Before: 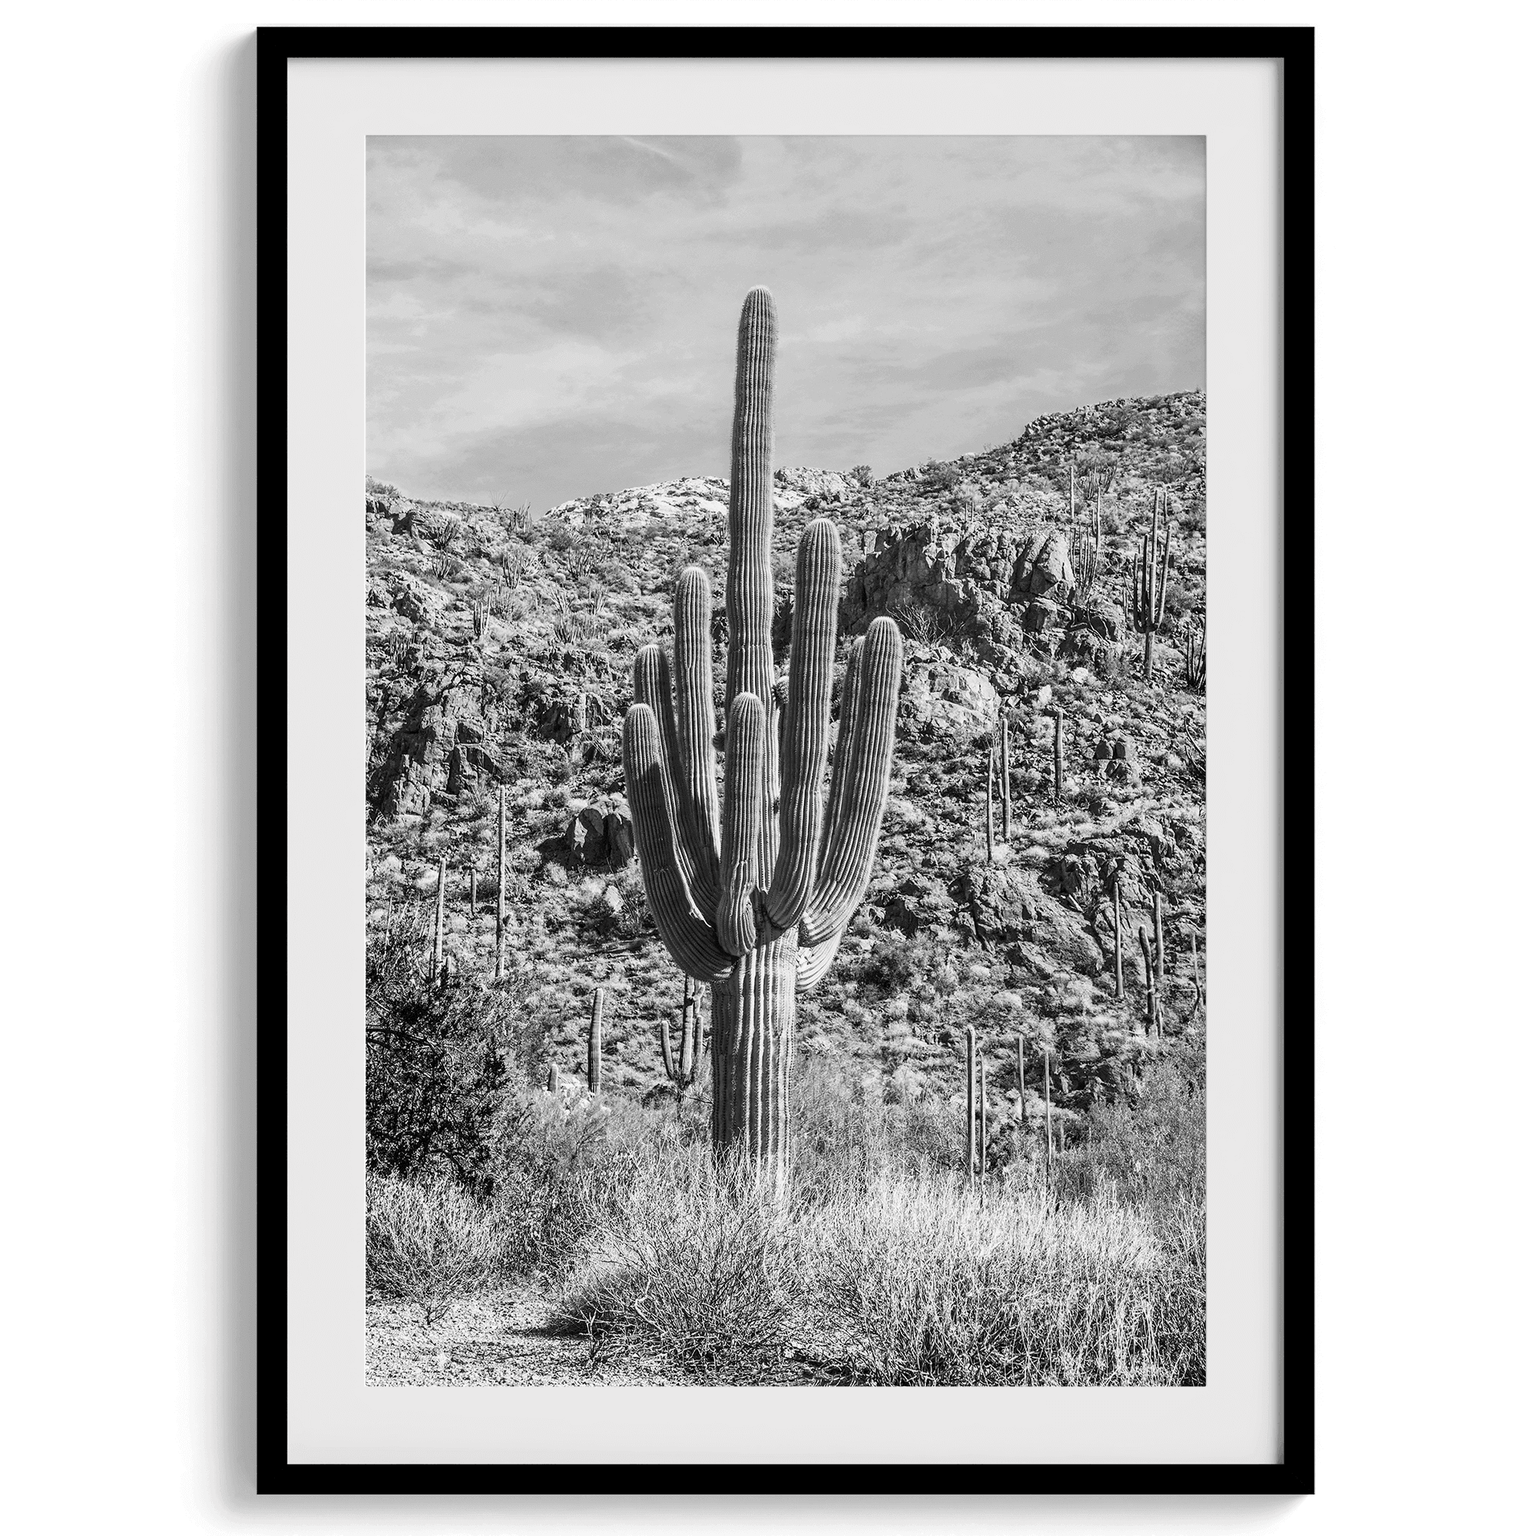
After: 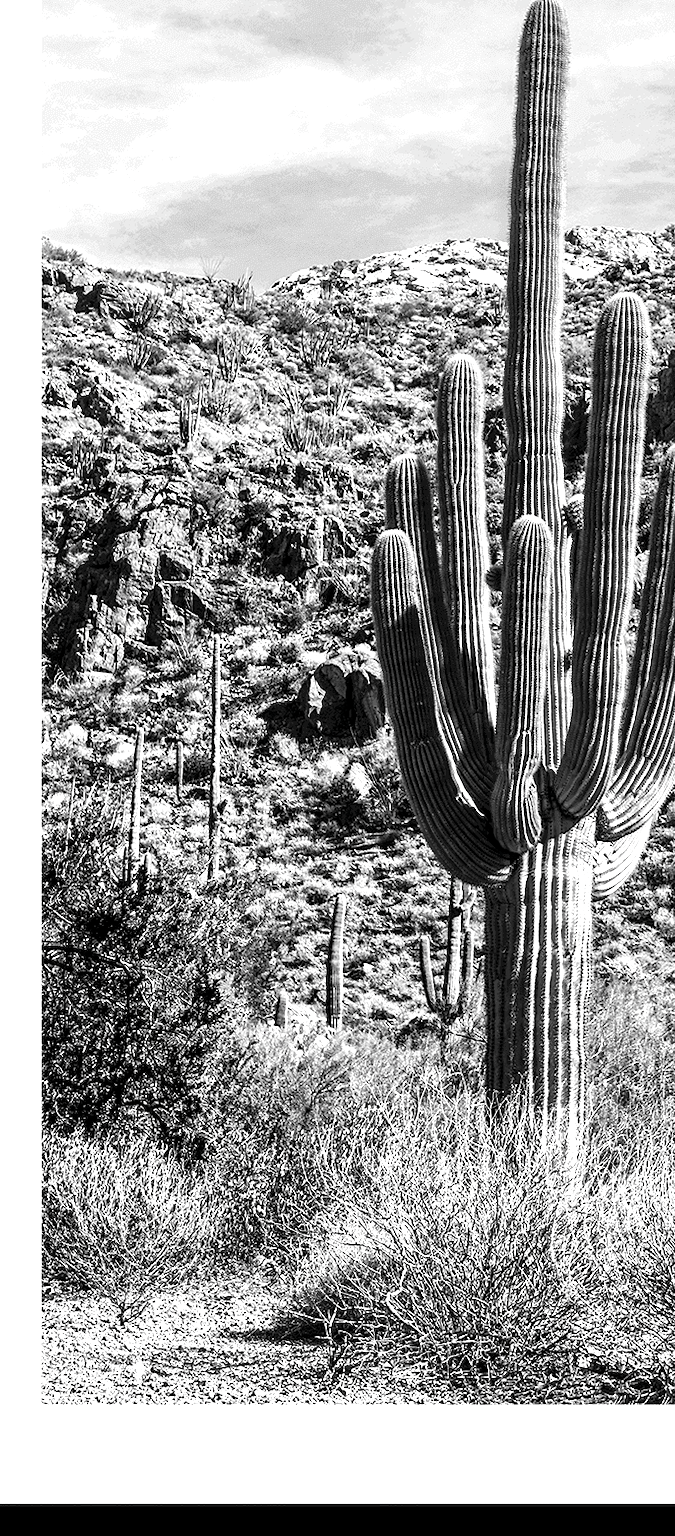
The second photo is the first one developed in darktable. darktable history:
crop and rotate: left 21.71%, top 18.947%, right 43.891%, bottom 2.983%
color balance rgb: perceptual saturation grading › global saturation 40.673%, hue shift -149.09°, contrast 34.794%, saturation formula JzAzBz (2021)
local contrast: mode bilateral grid, contrast 19, coarseness 49, detail 132%, midtone range 0.2
